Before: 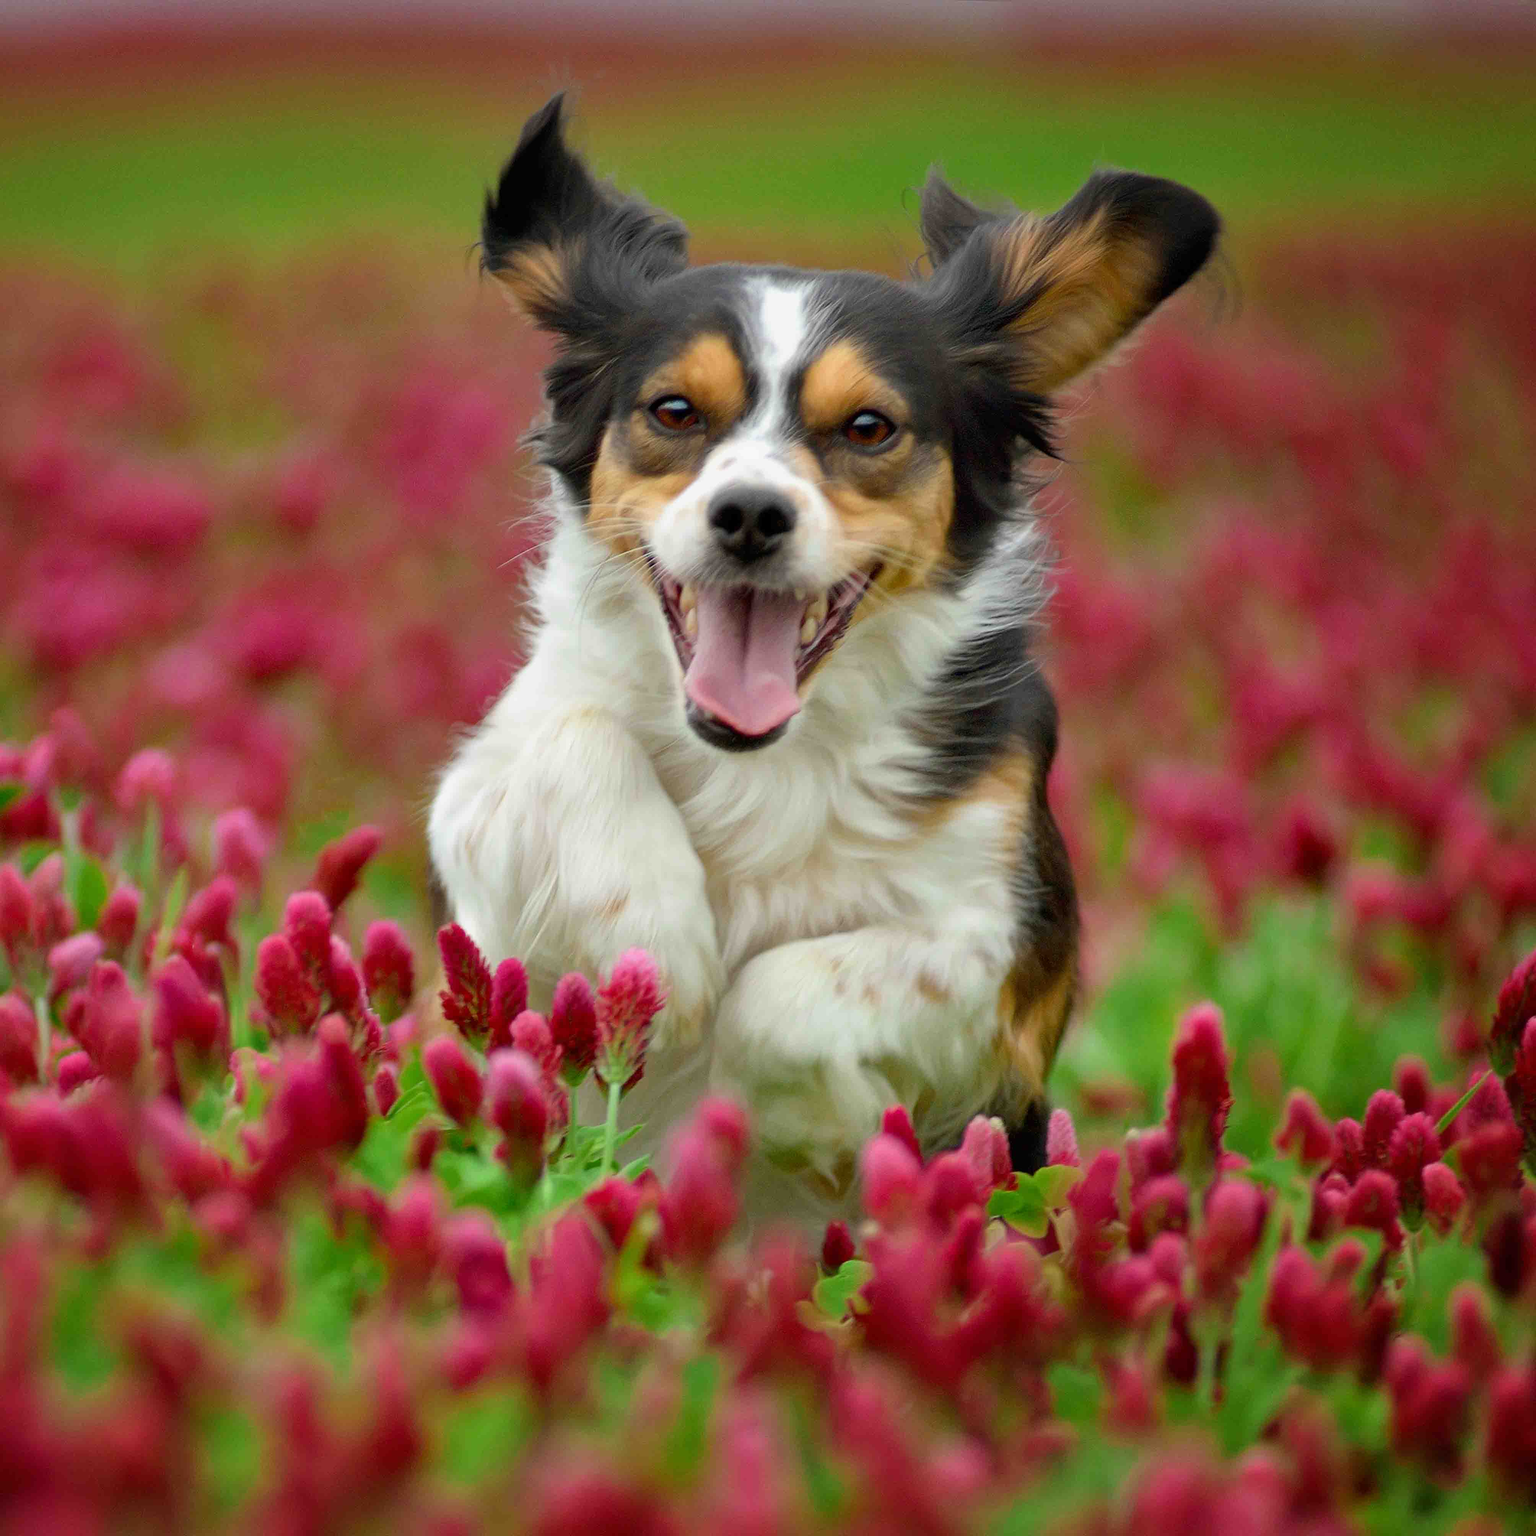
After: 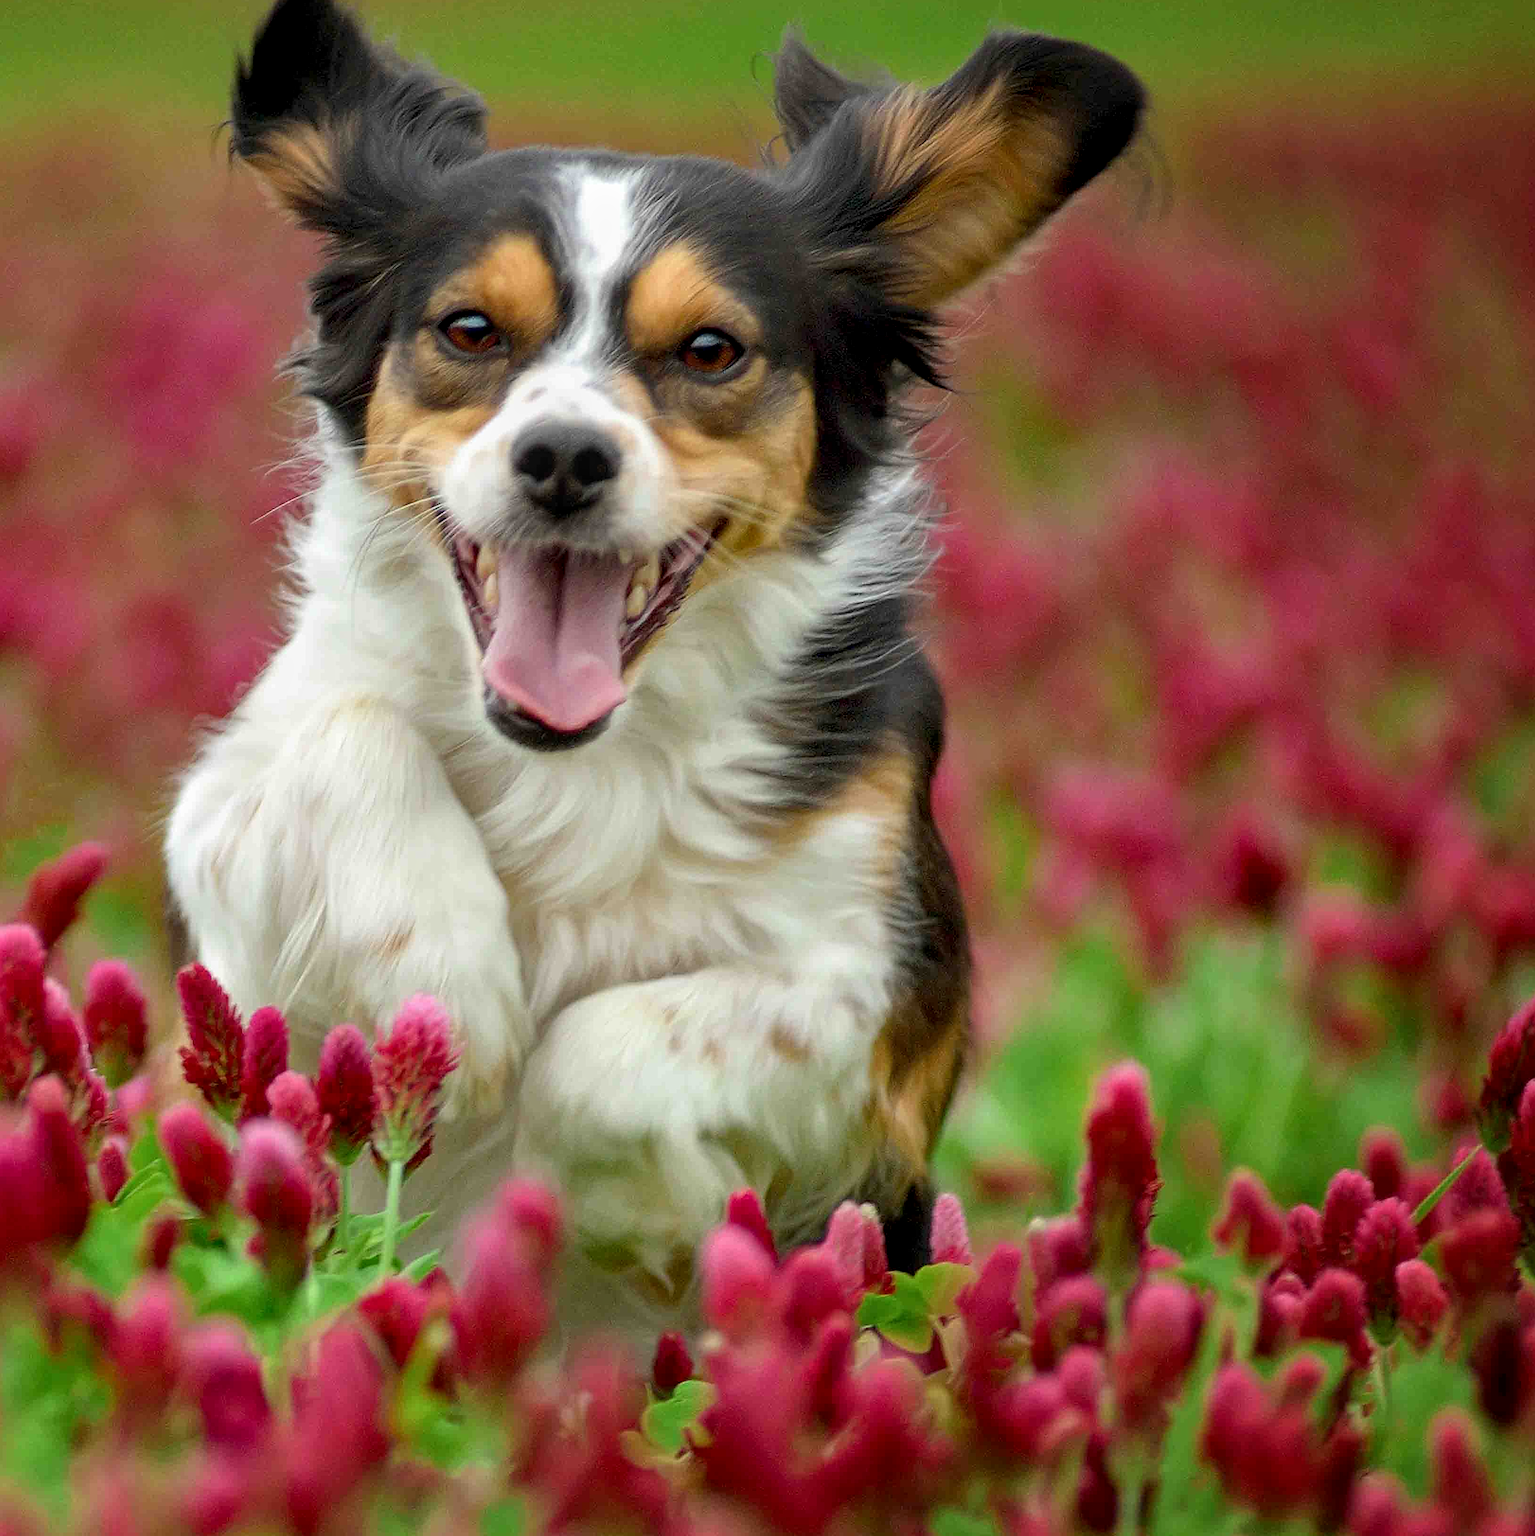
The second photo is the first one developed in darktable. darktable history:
local contrast: on, module defaults
crop: left 19.209%, top 9.438%, right 0%, bottom 9.756%
sharpen: on, module defaults
